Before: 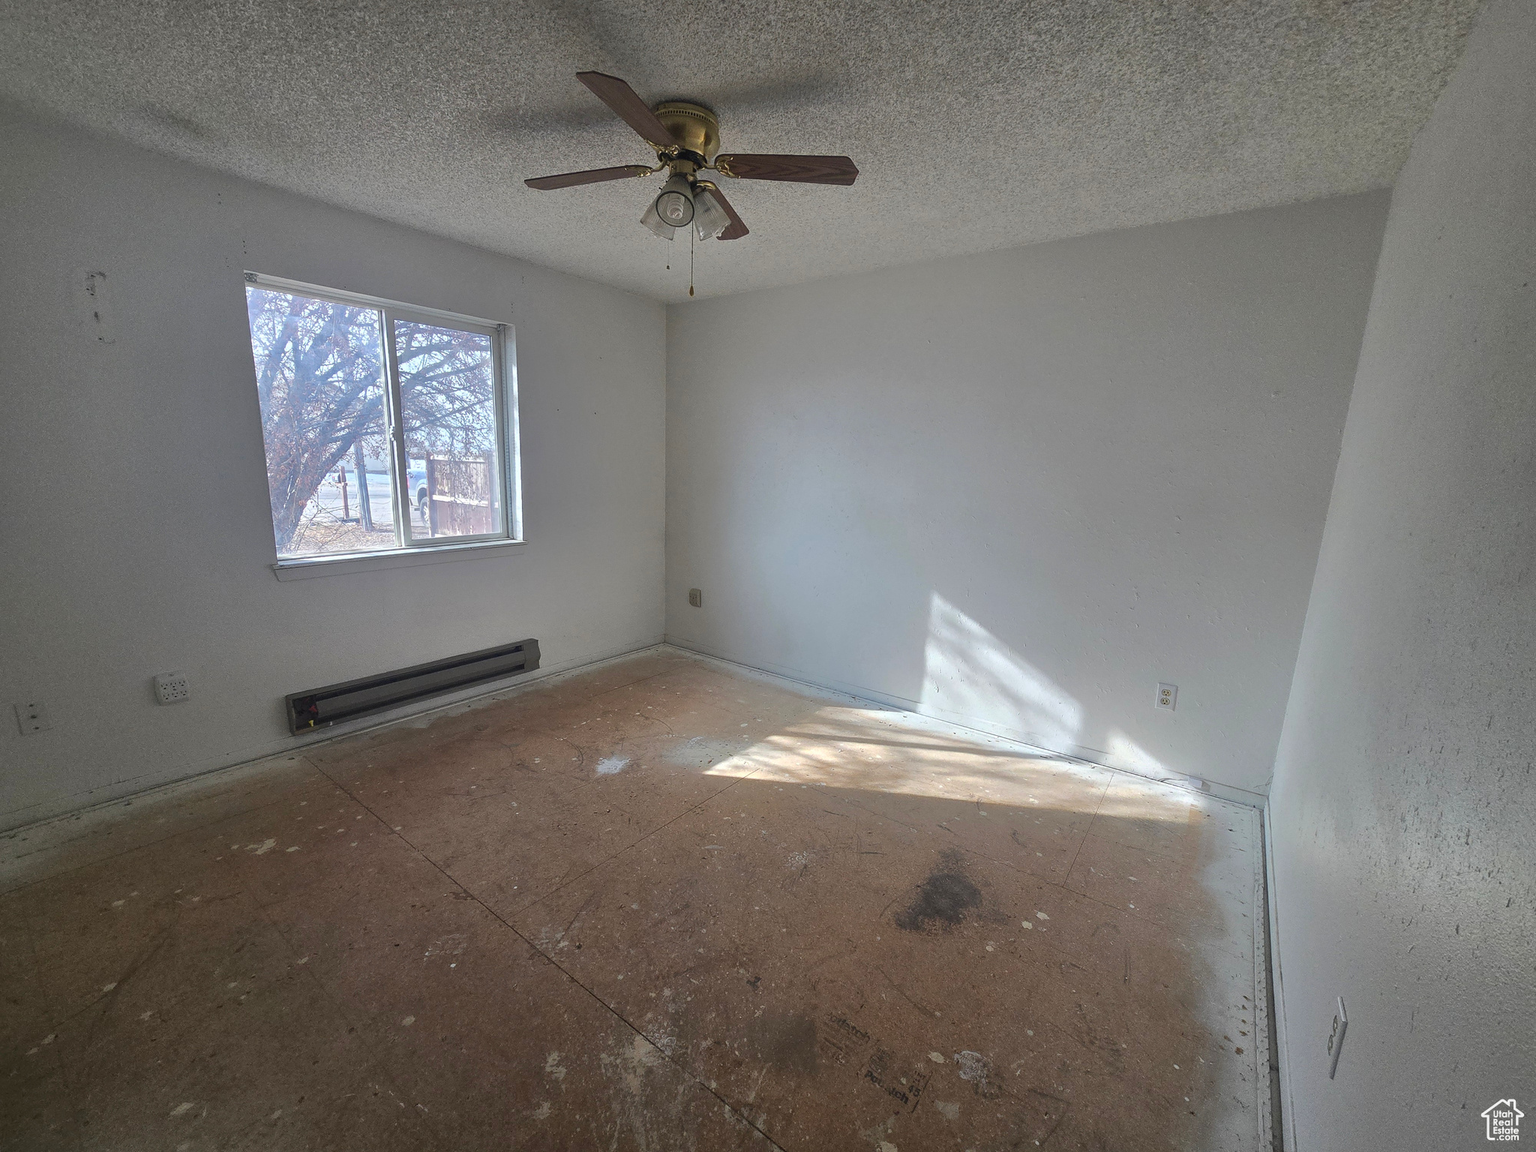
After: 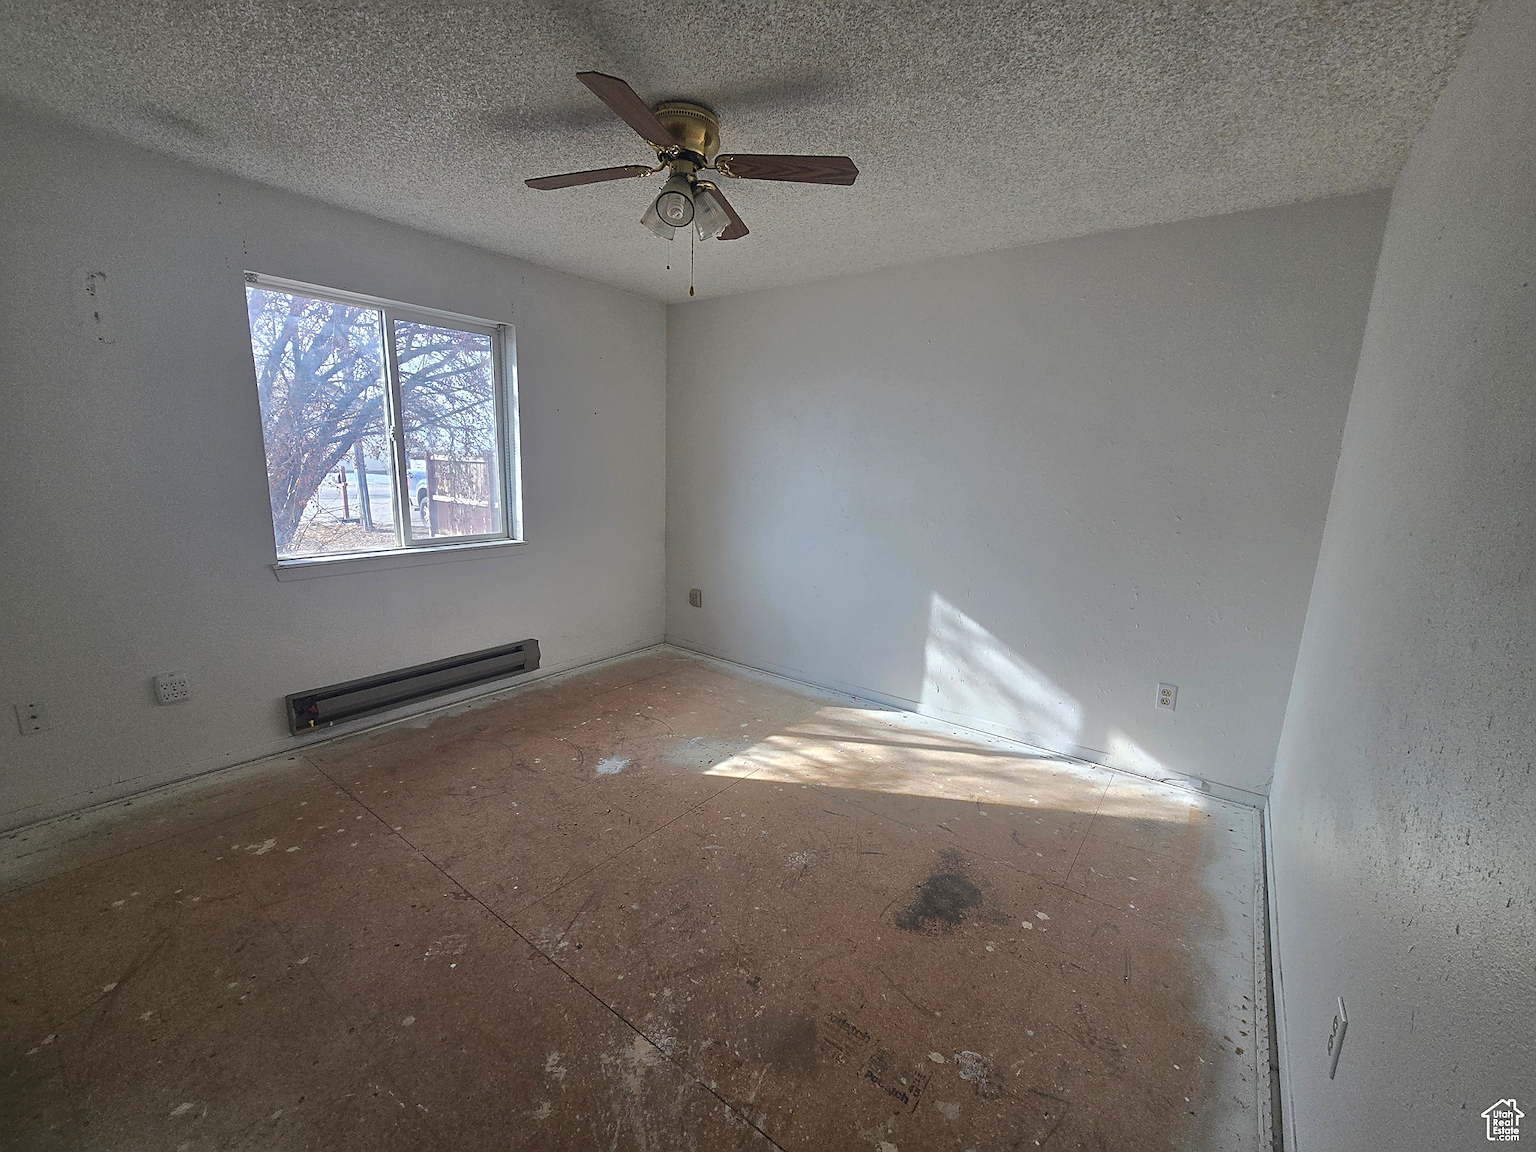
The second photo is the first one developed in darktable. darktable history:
sharpen: on, module defaults
exposure: black level correction 0, exposure 0 EV, compensate exposure bias true, compensate highlight preservation false
